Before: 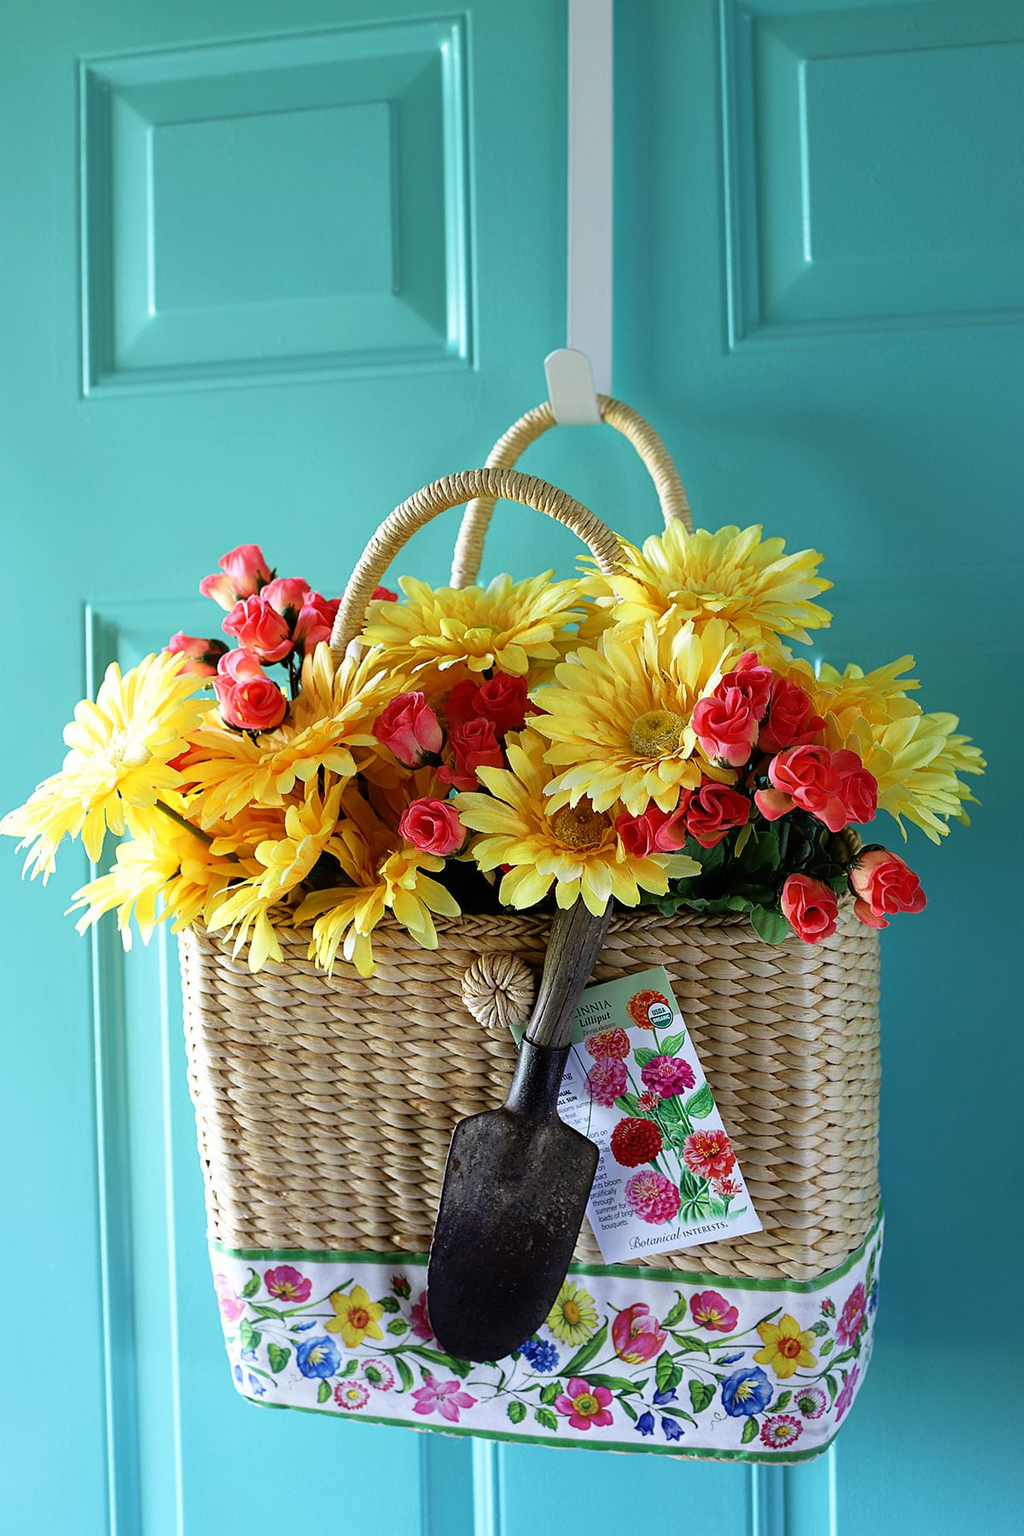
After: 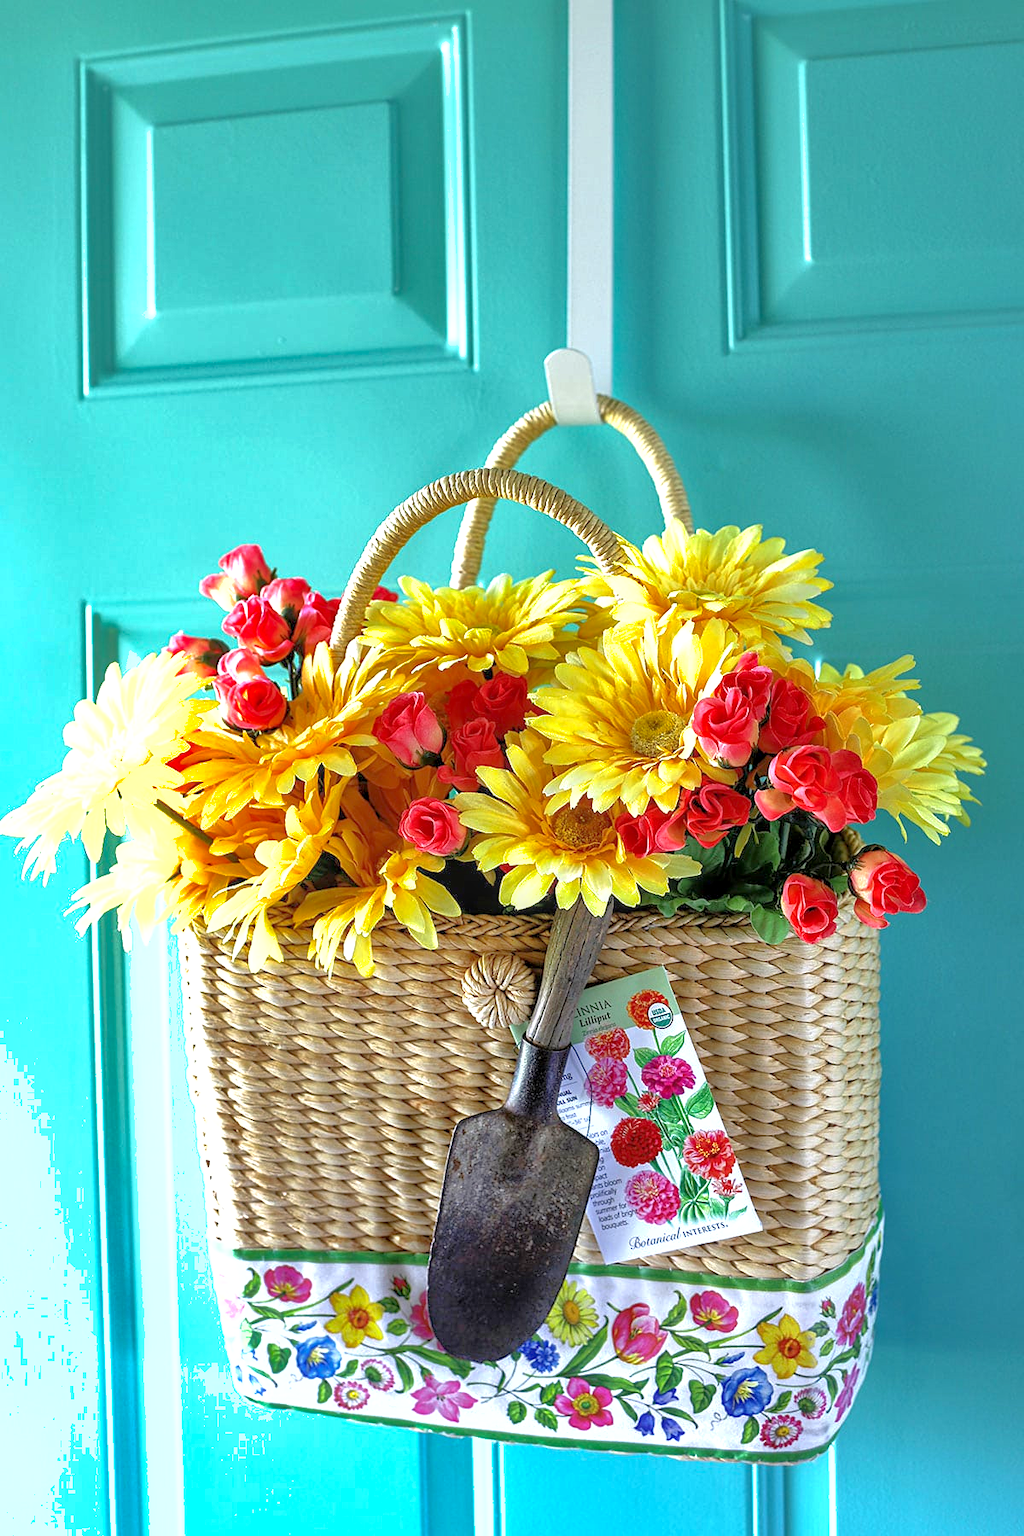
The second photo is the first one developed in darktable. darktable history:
shadows and highlights: on, module defaults
exposure: black level correction 0, exposure 0.696 EV, compensate exposure bias true, compensate highlight preservation false
tone equalizer: -7 EV 0.164 EV, -6 EV 0.565 EV, -5 EV 1.18 EV, -4 EV 1.34 EV, -3 EV 1.14 EV, -2 EV 0.6 EV, -1 EV 0.146 EV
local contrast: on, module defaults
